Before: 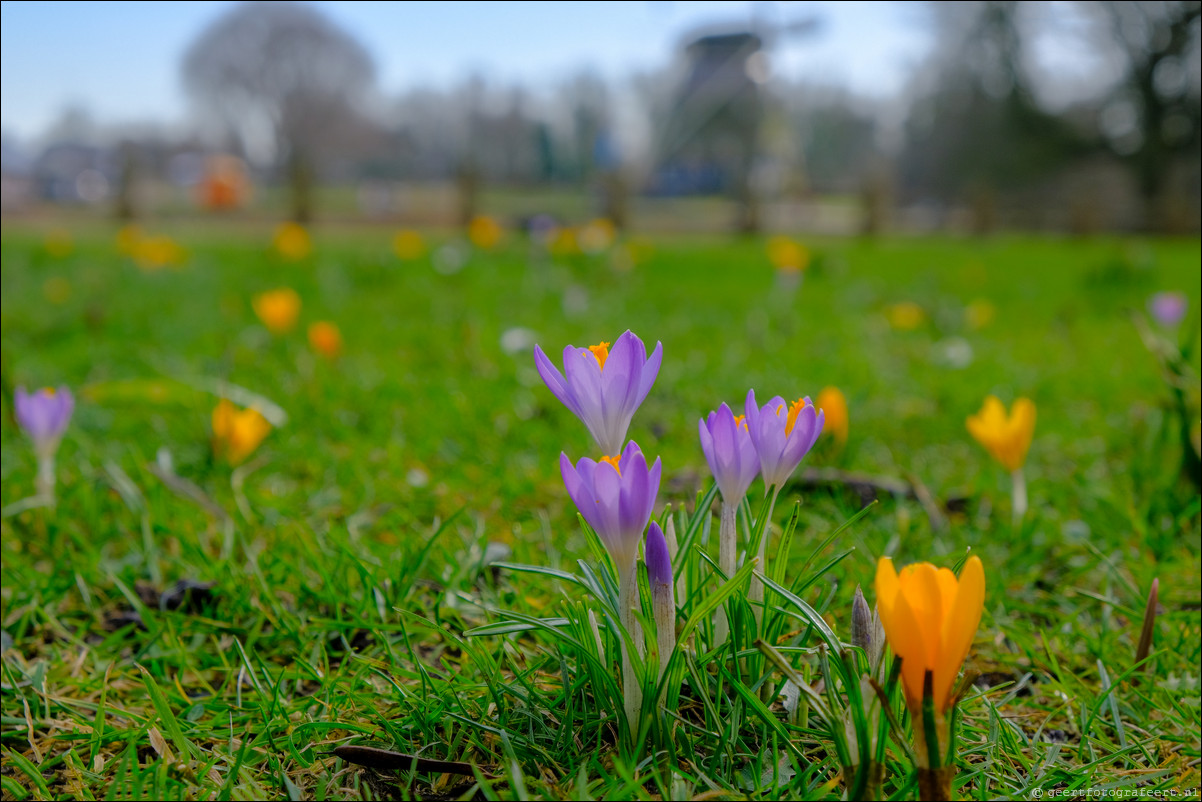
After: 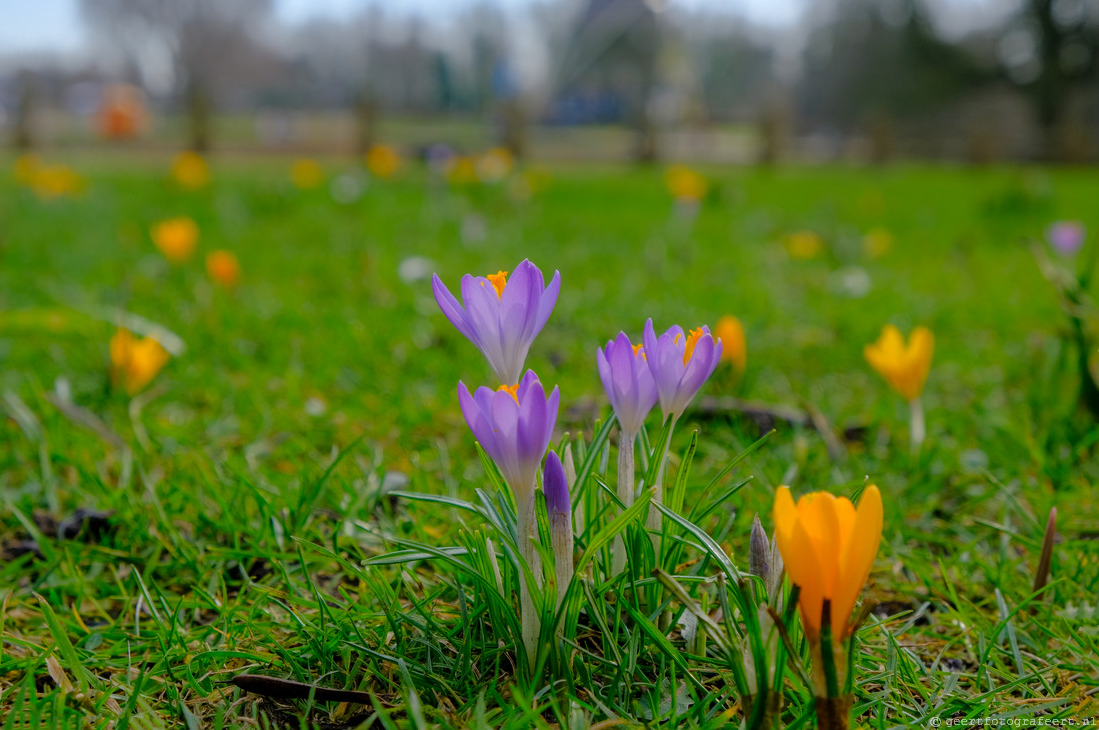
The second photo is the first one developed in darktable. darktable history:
crop and rotate: left 8.514%, top 8.926%
